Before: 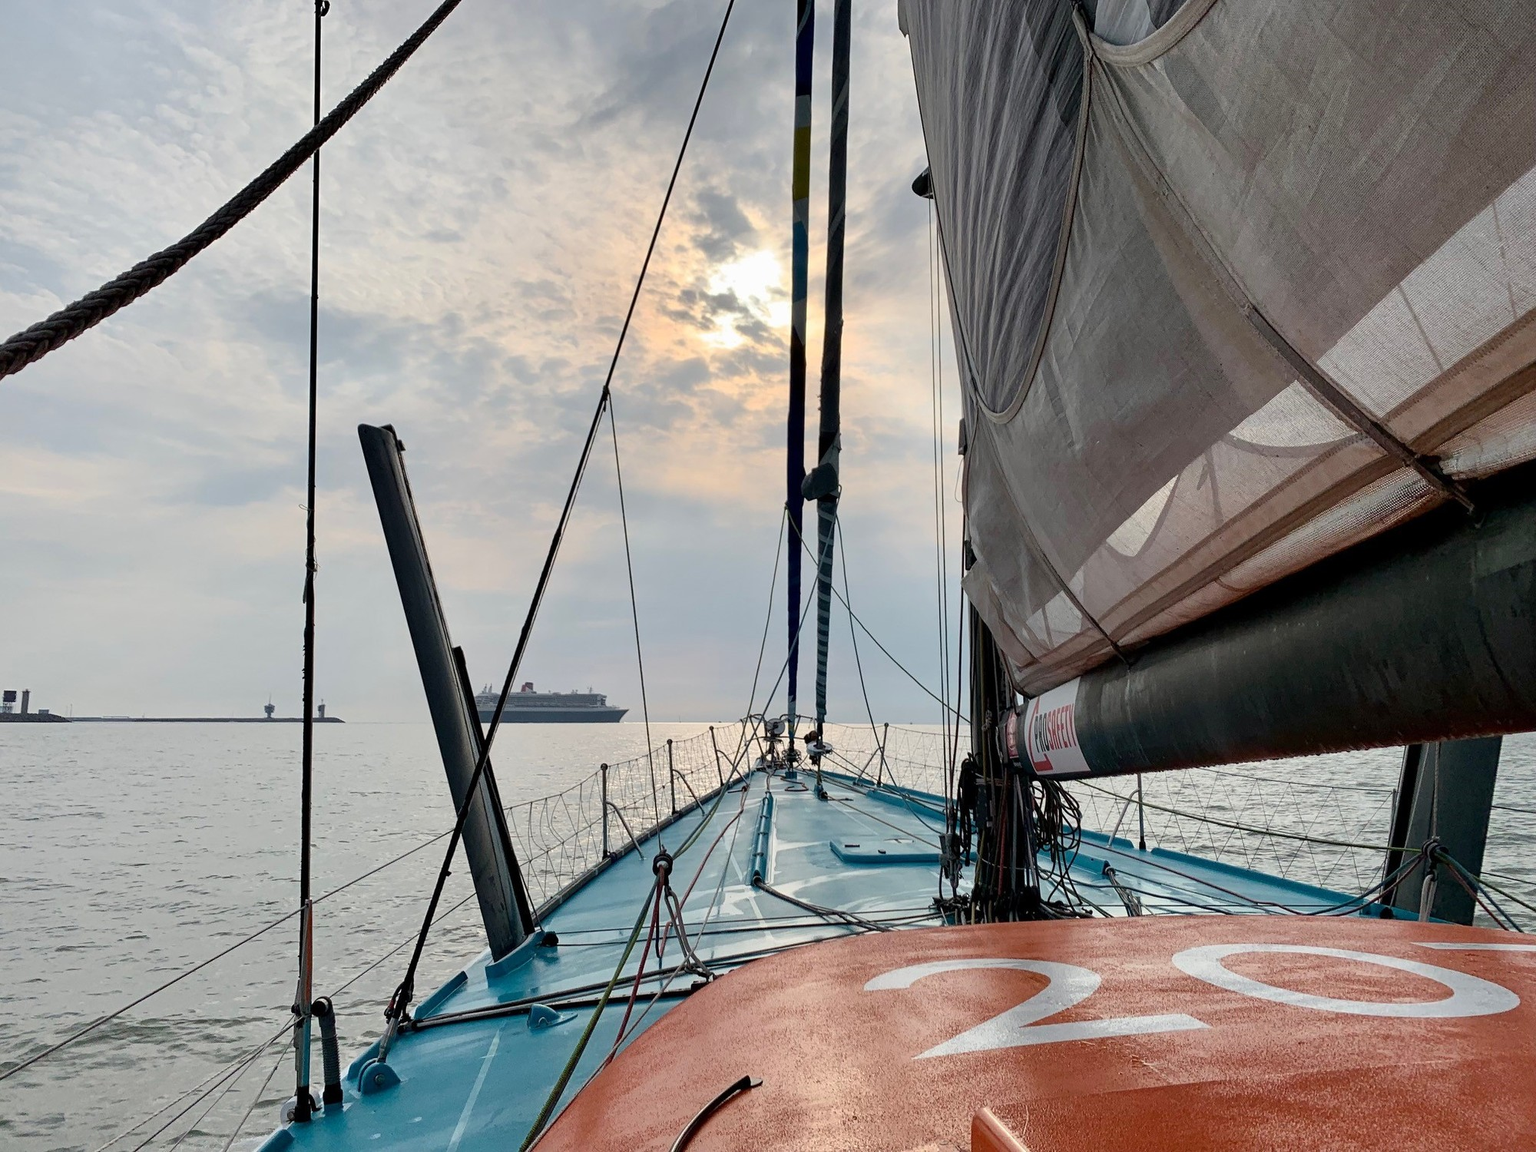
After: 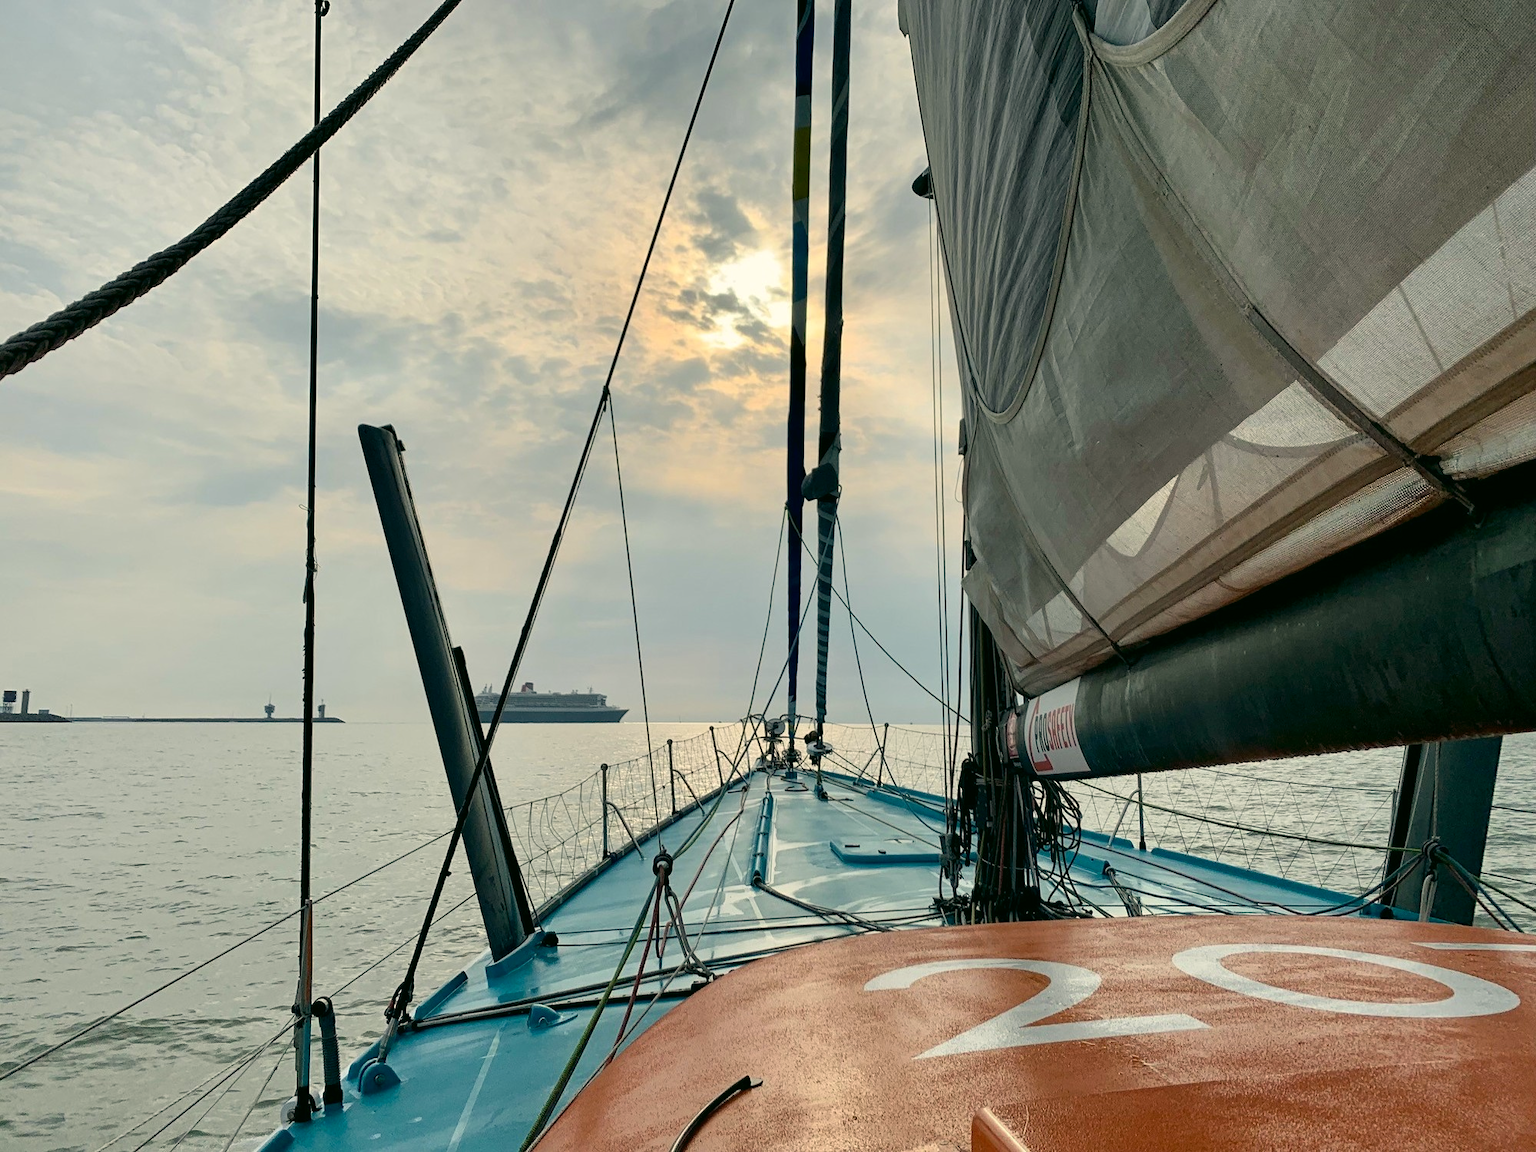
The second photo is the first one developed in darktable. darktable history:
color correction: highlights a* -0.371, highlights b* 9.19, shadows a* -8.82, shadows b* 0.484
